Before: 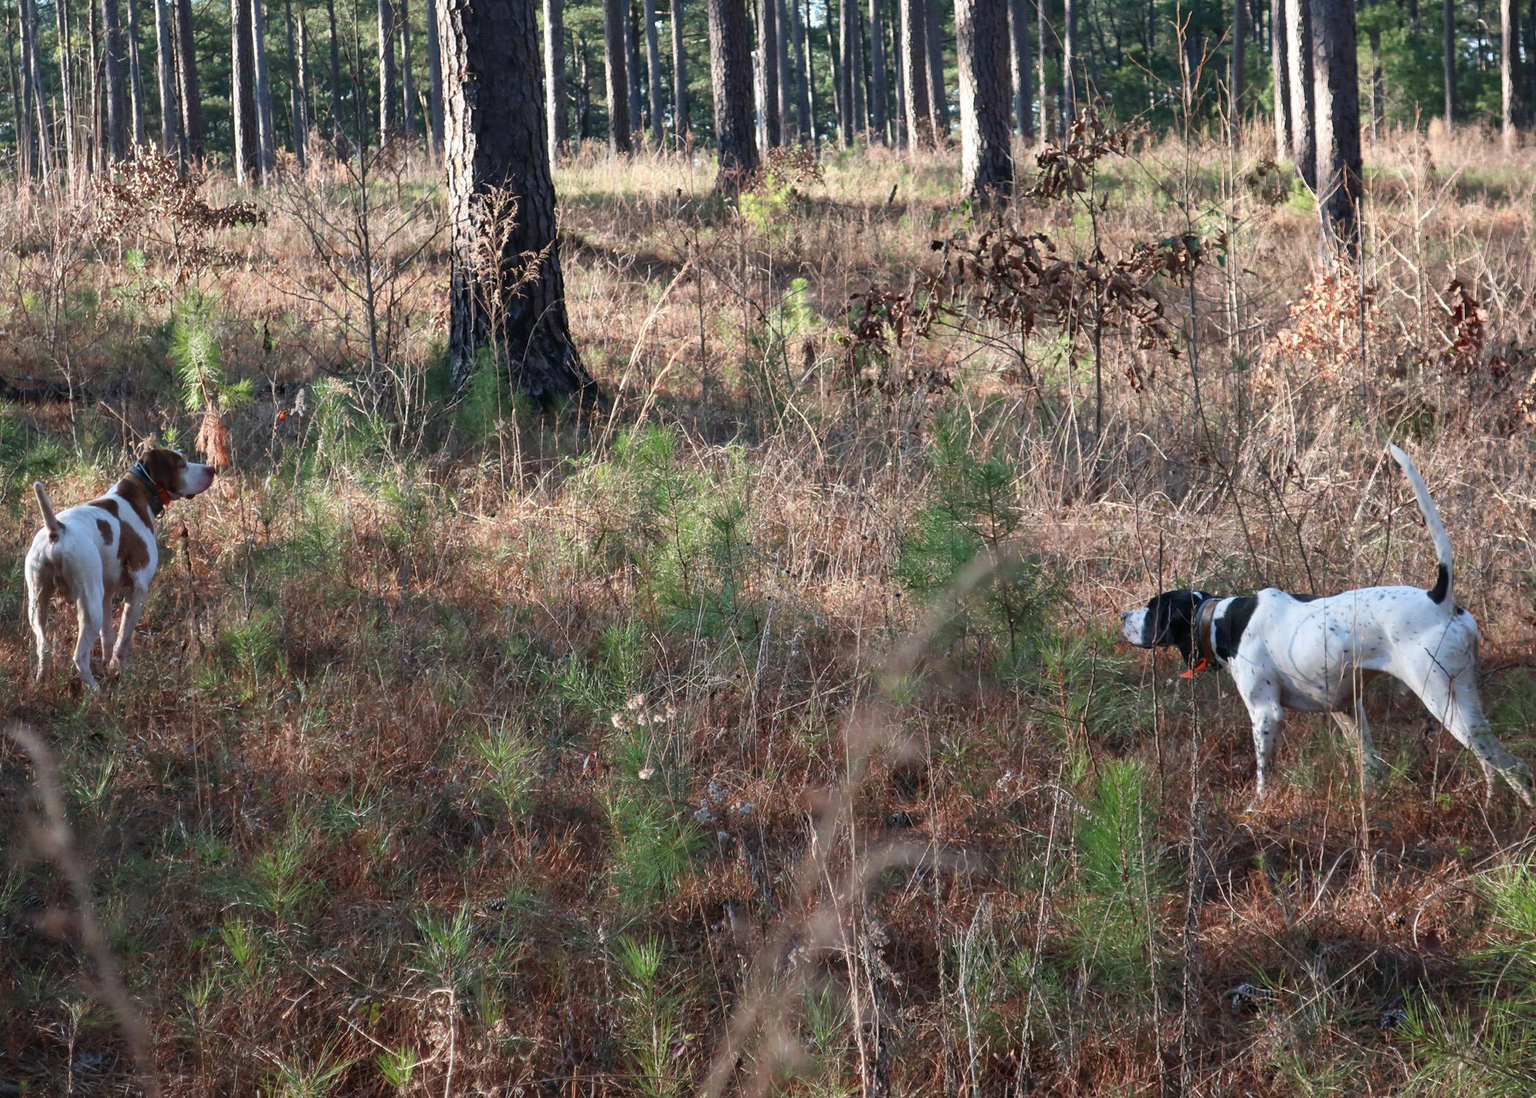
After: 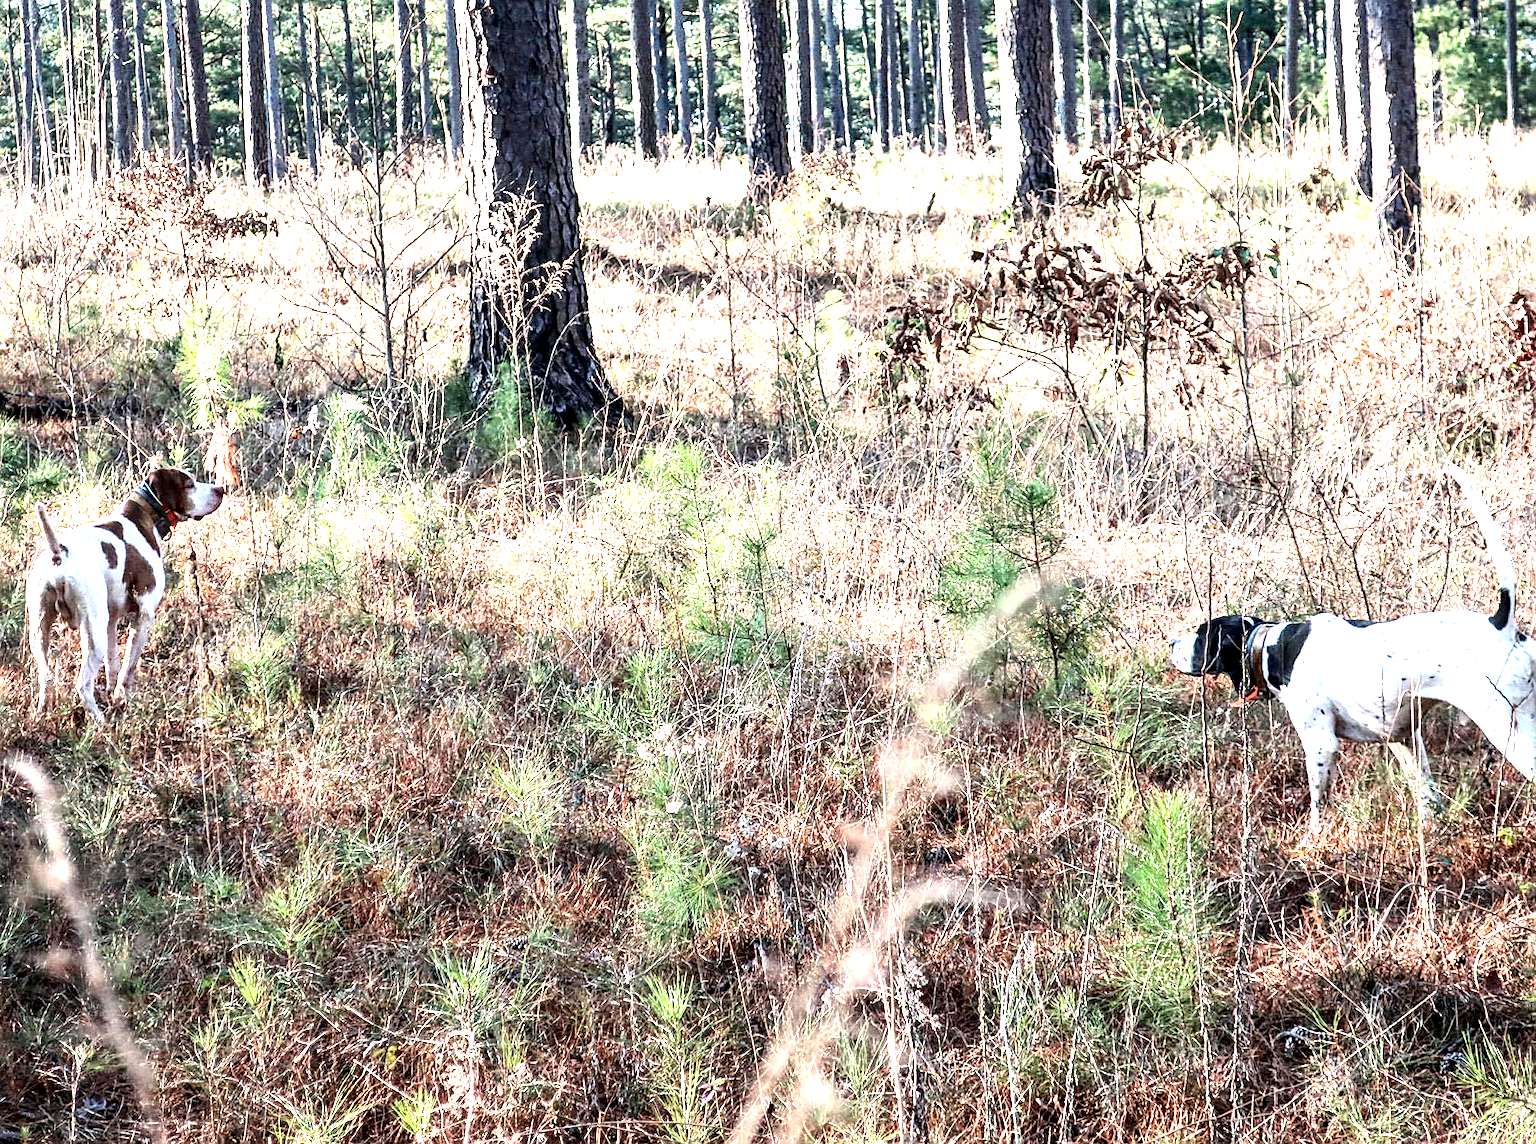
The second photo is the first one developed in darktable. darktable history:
exposure: black level correction 0.001, exposure 1.798 EV, compensate exposure bias true, compensate highlight preservation false
tone curve: curves: ch0 [(0, 0.032) (0.181, 0.156) (0.751, 0.829) (1, 1)], color space Lab, independent channels, preserve colors none
sharpen: amount 0.494
crop: right 4.084%, bottom 0.019%
local contrast: highlights 80%, shadows 58%, detail 174%, midtone range 0.598
